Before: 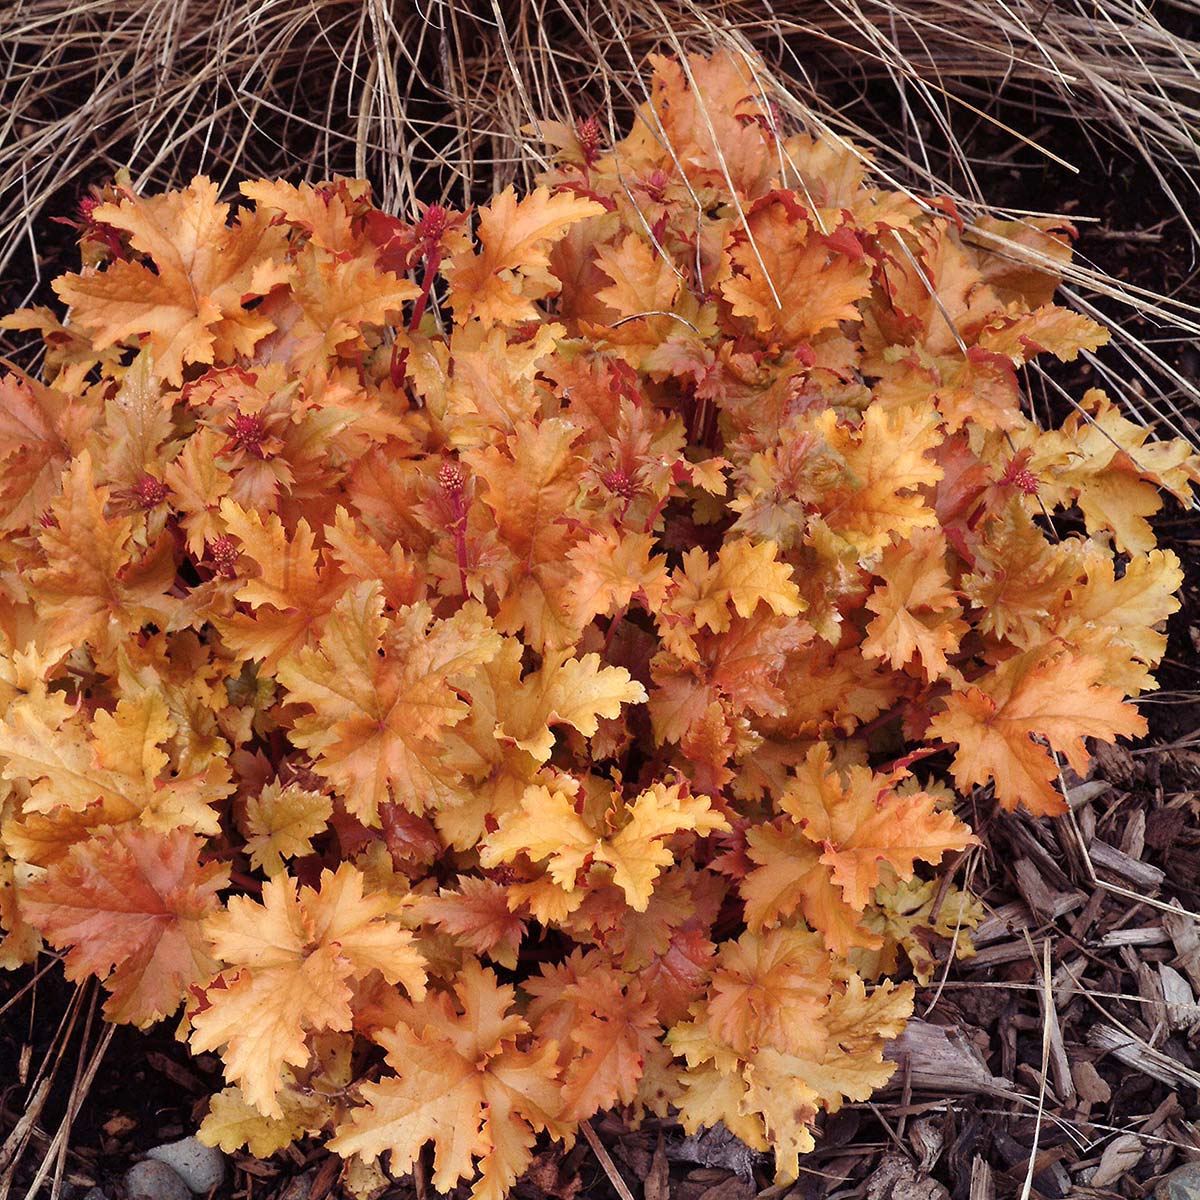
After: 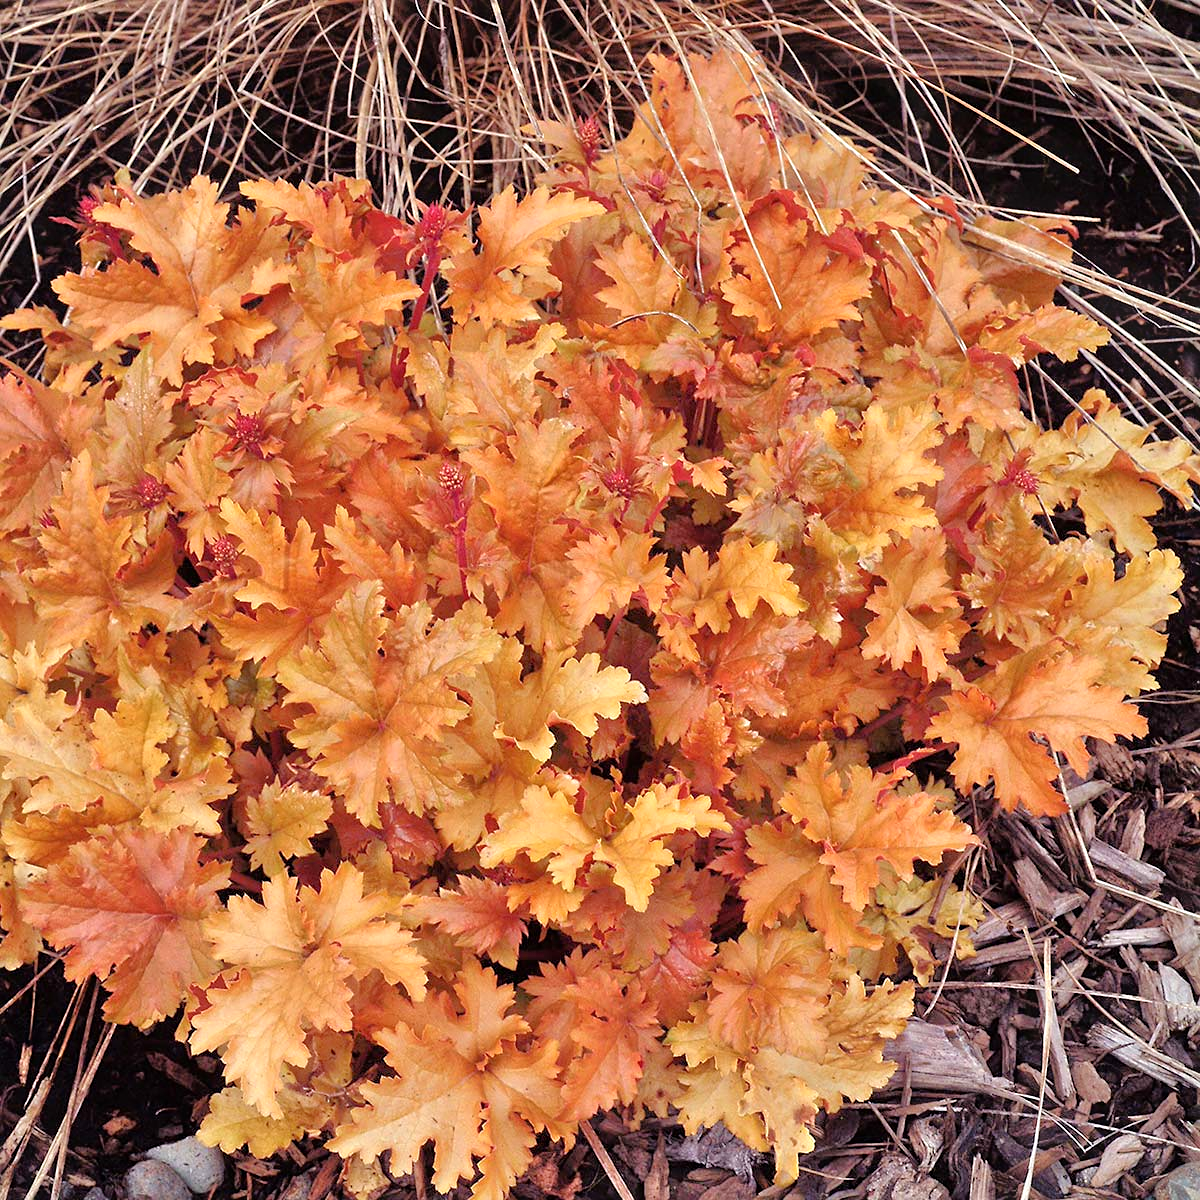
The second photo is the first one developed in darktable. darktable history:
sharpen: amount 0.2
bloom: size 3%, threshold 100%, strength 0%
tone equalizer: -7 EV 0.15 EV, -6 EV 0.6 EV, -5 EV 1.15 EV, -4 EV 1.33 EV, -3 EV 1.15 EV, -2 EV 0.6 EV, -1 EV 0.15 EV, mask exposure compensation -0.5 EV
